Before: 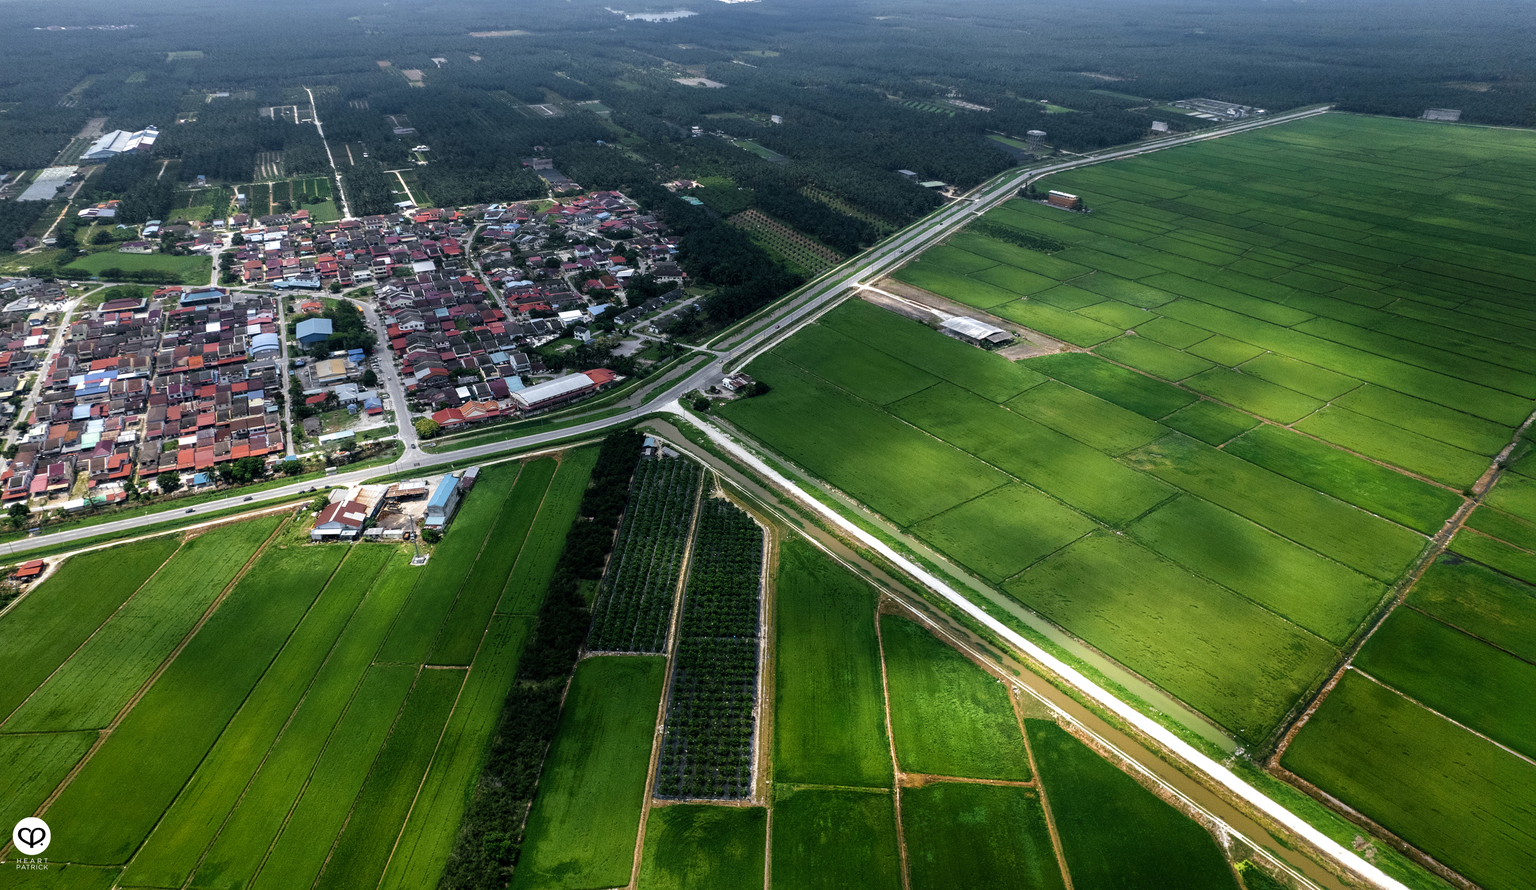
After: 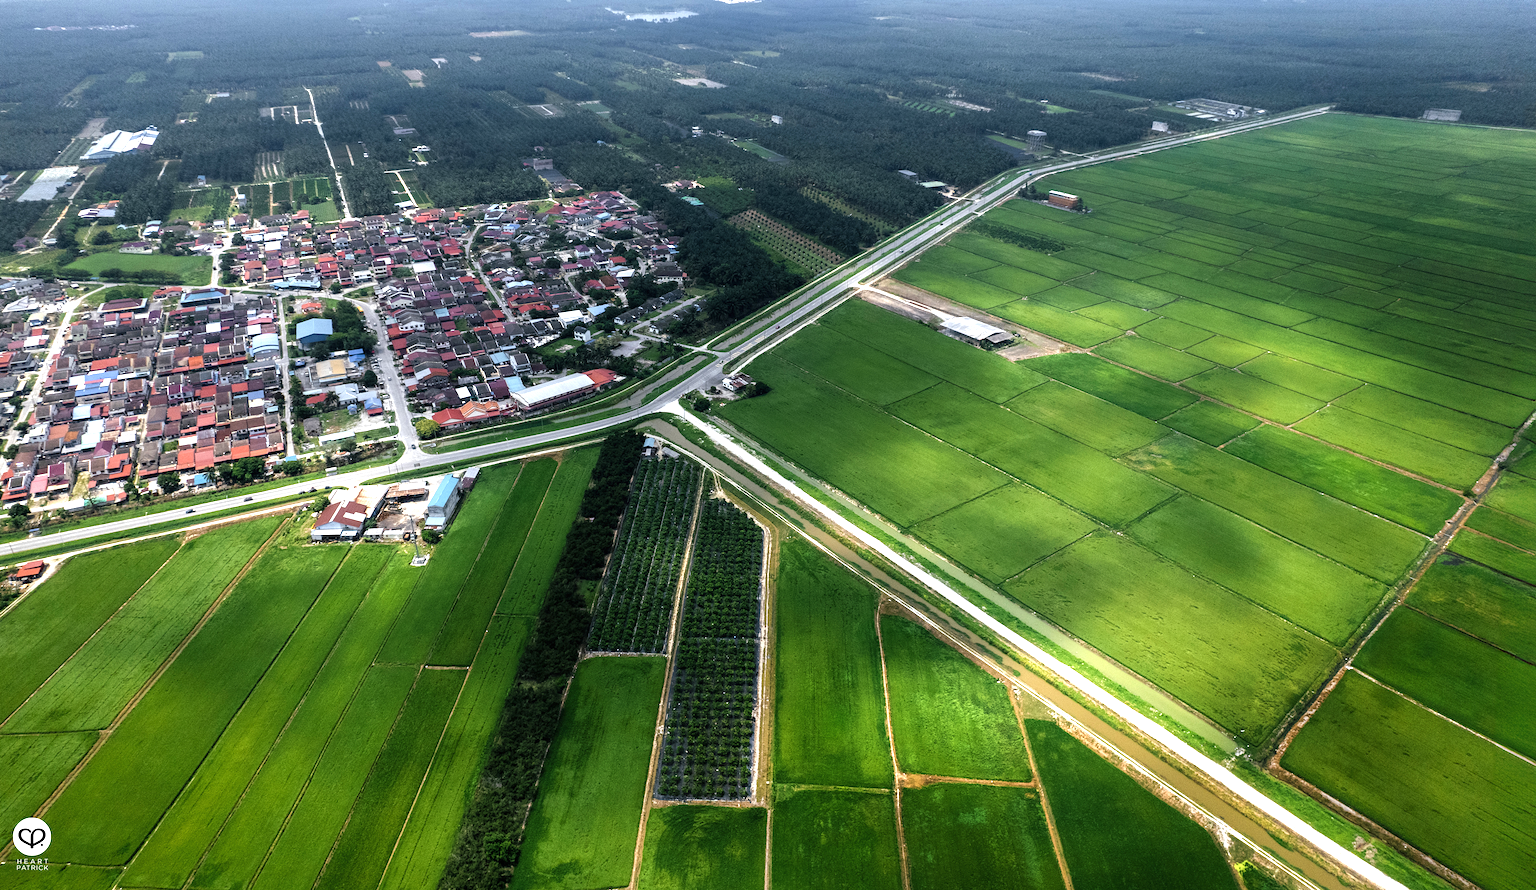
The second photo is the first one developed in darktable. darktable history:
exposure: black level correction 0, exposure 0.702 EV, compensate highlight preservation false
